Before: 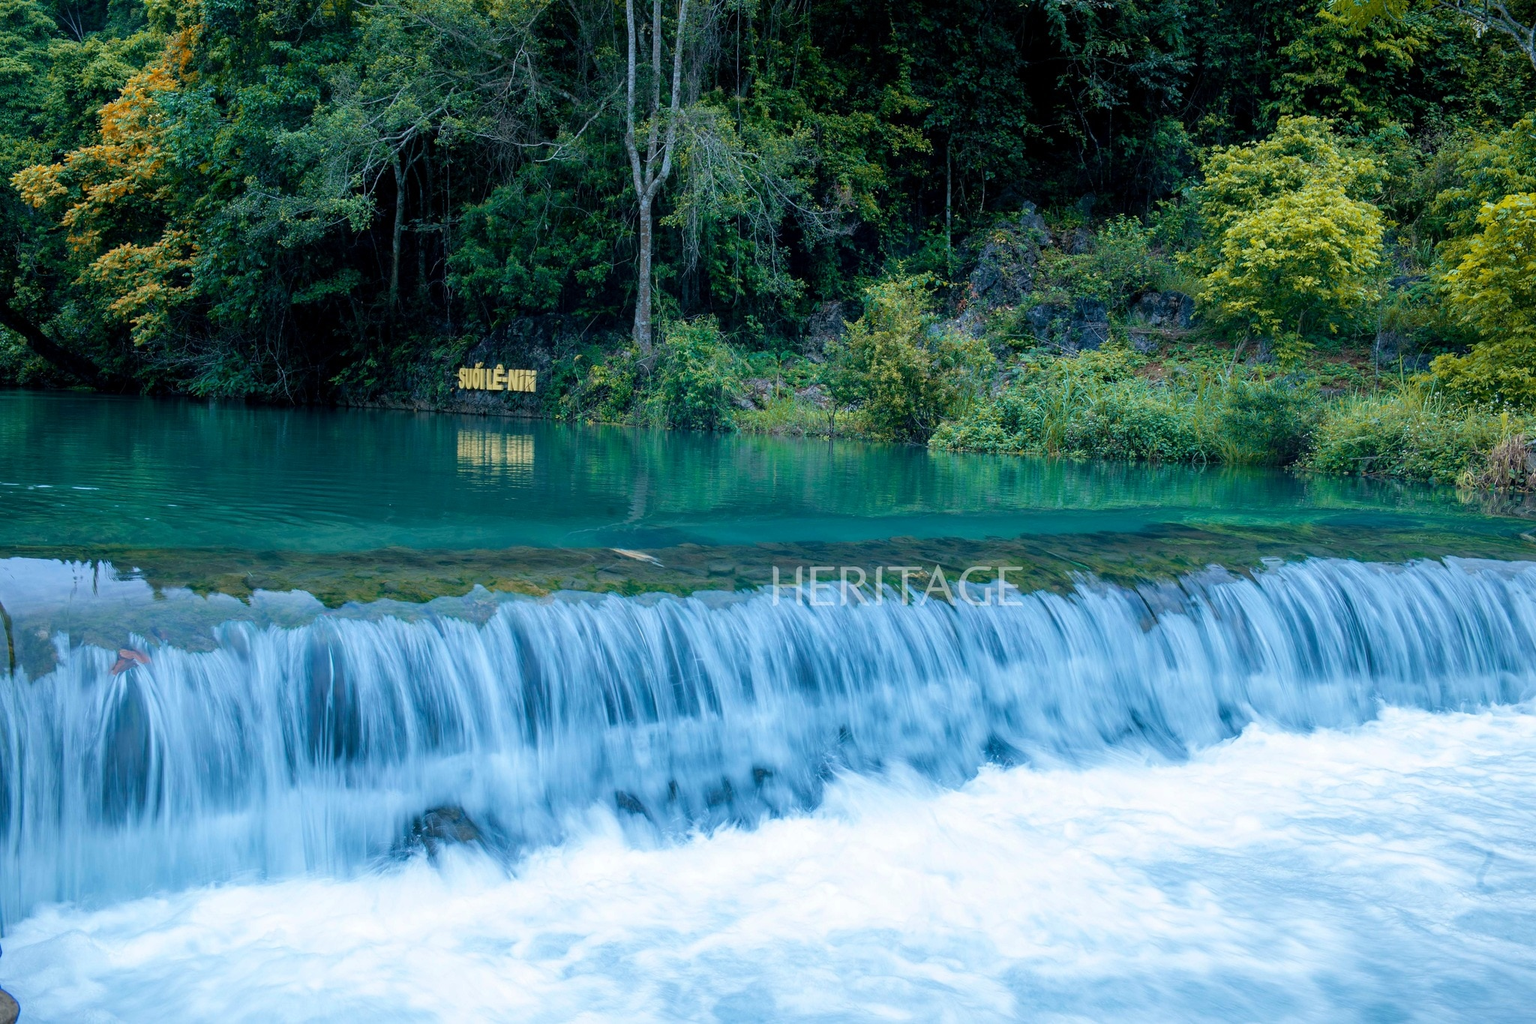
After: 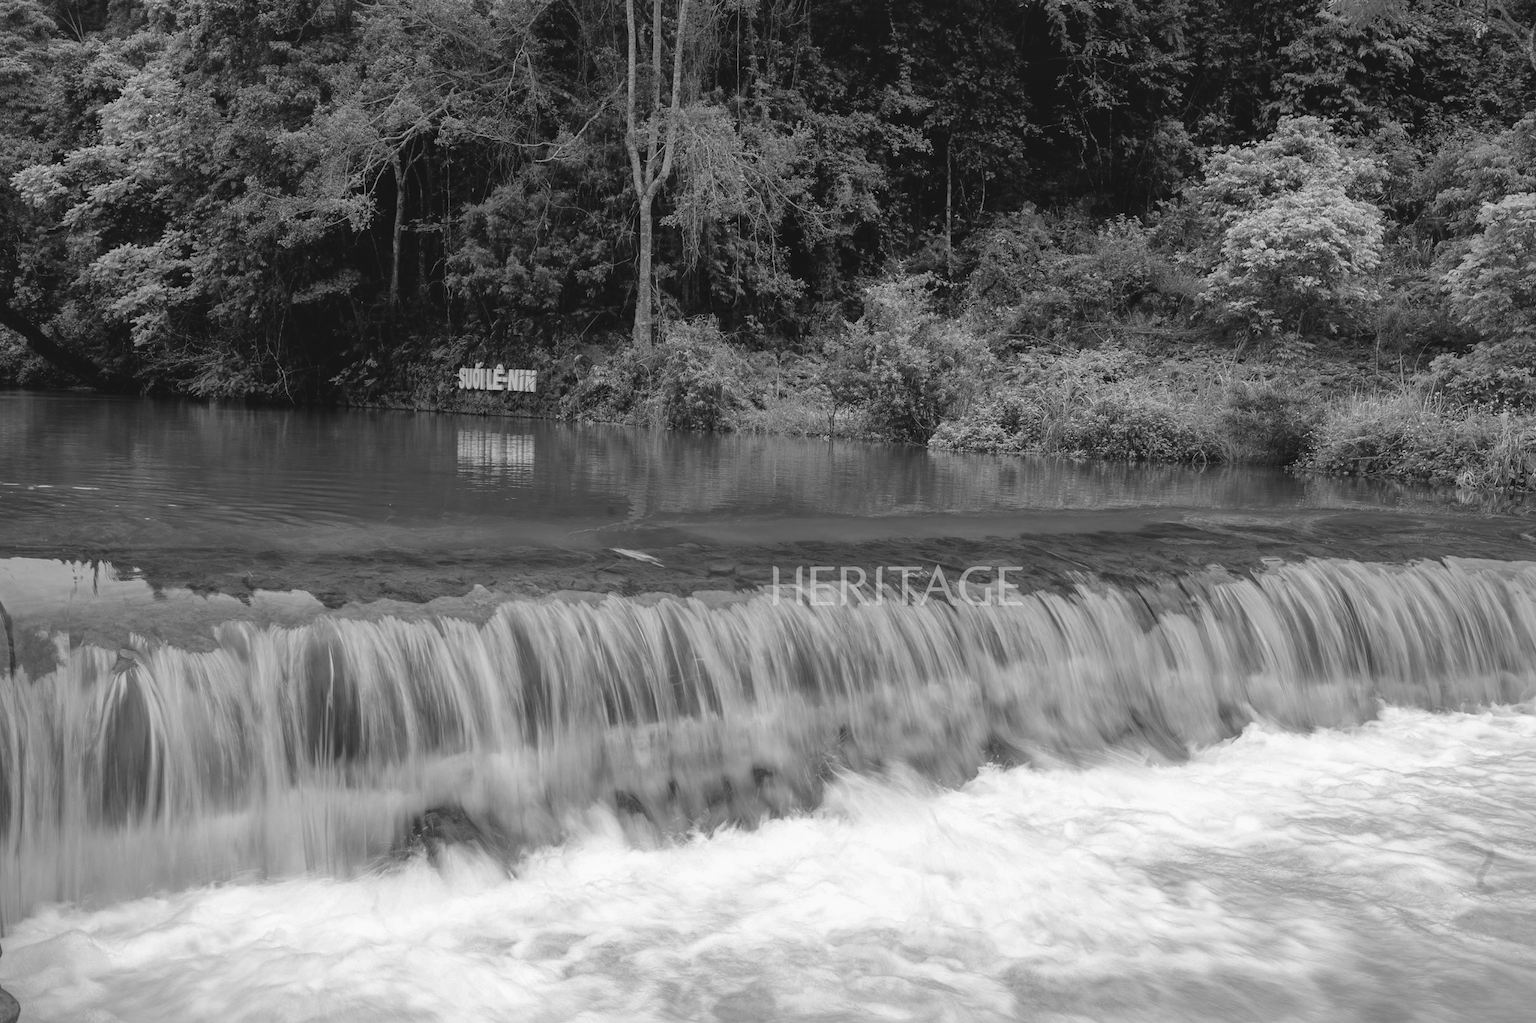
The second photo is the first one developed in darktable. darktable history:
monochrome: a -35.87, b 49.73, size 1.7
shadows and highlights: on, module defaults
crop: bottom 0.071%
color balance: lift [1.005, 0.99, 1.007, 1.01], gamma [1, 0.979, 1.011, 1.021], gain [0.923, 1.098, 1.025, 0.902], input saturation 90.45%, contrast 7.73%, output saturation 105.91%
